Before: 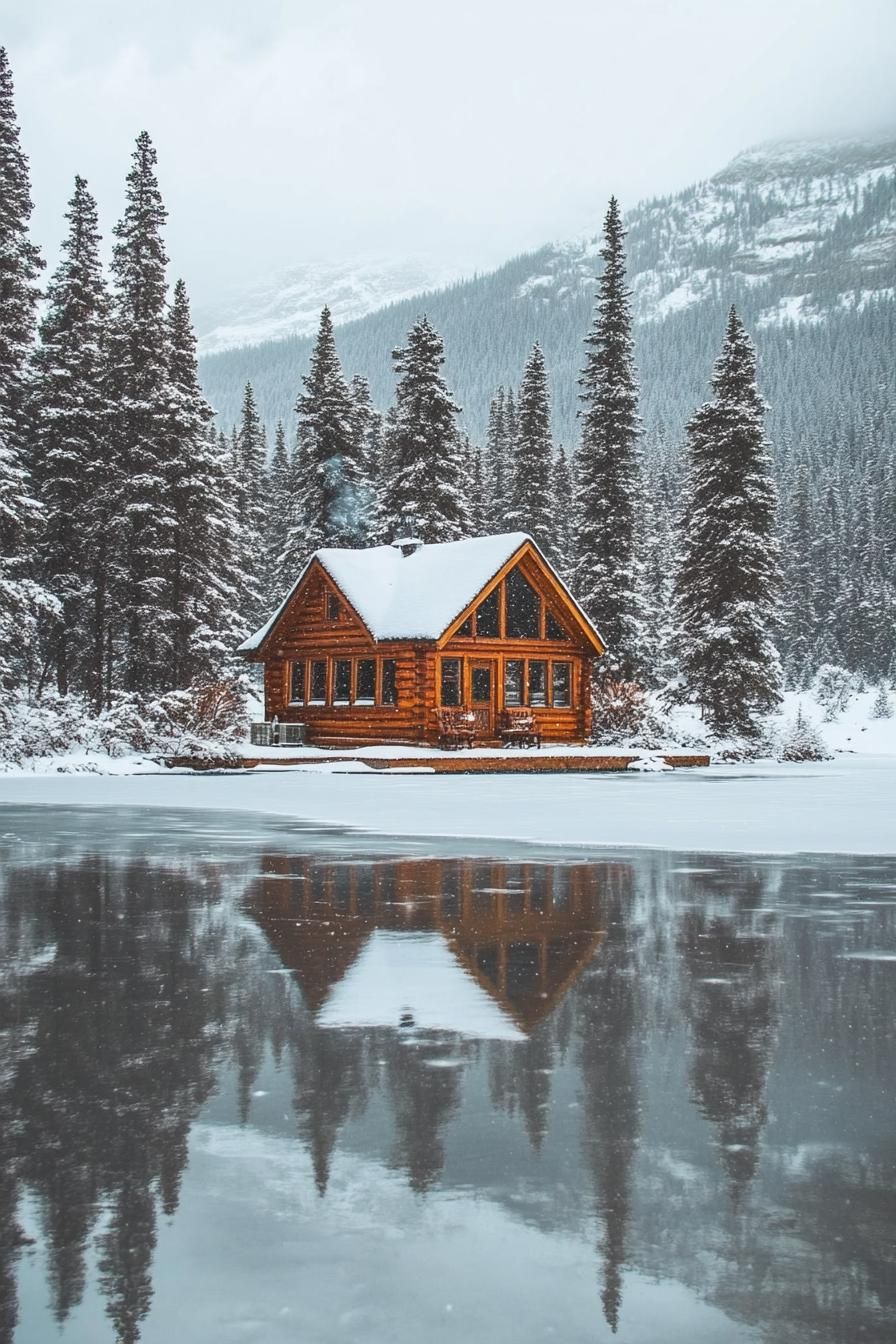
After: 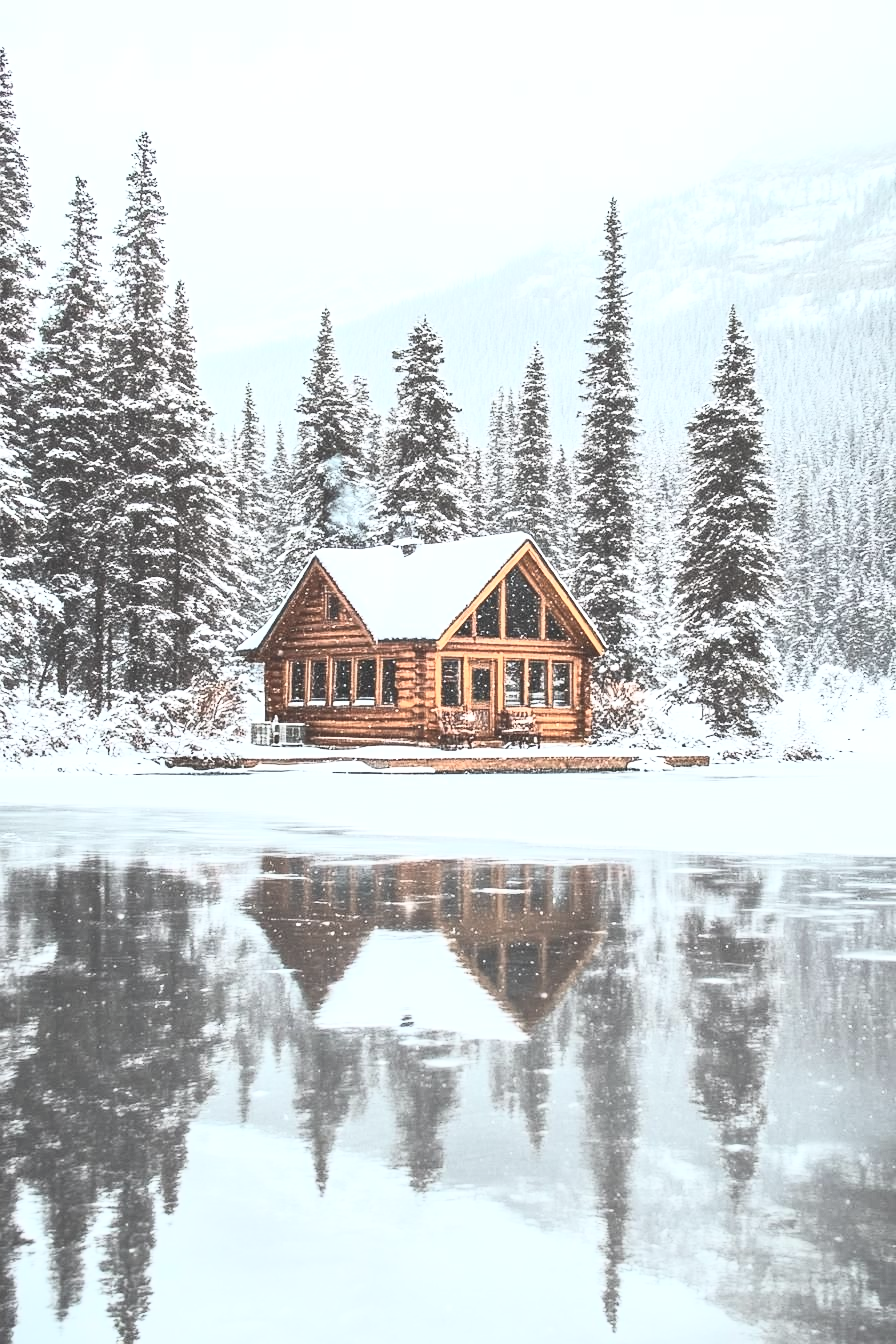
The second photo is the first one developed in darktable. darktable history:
contrast brightness saturation: contrast 0.579, brightness 0.566, saturation -0.338
exposure: black level correction -0.002, exposure 0.529 EV, compensate highlight preservation false
